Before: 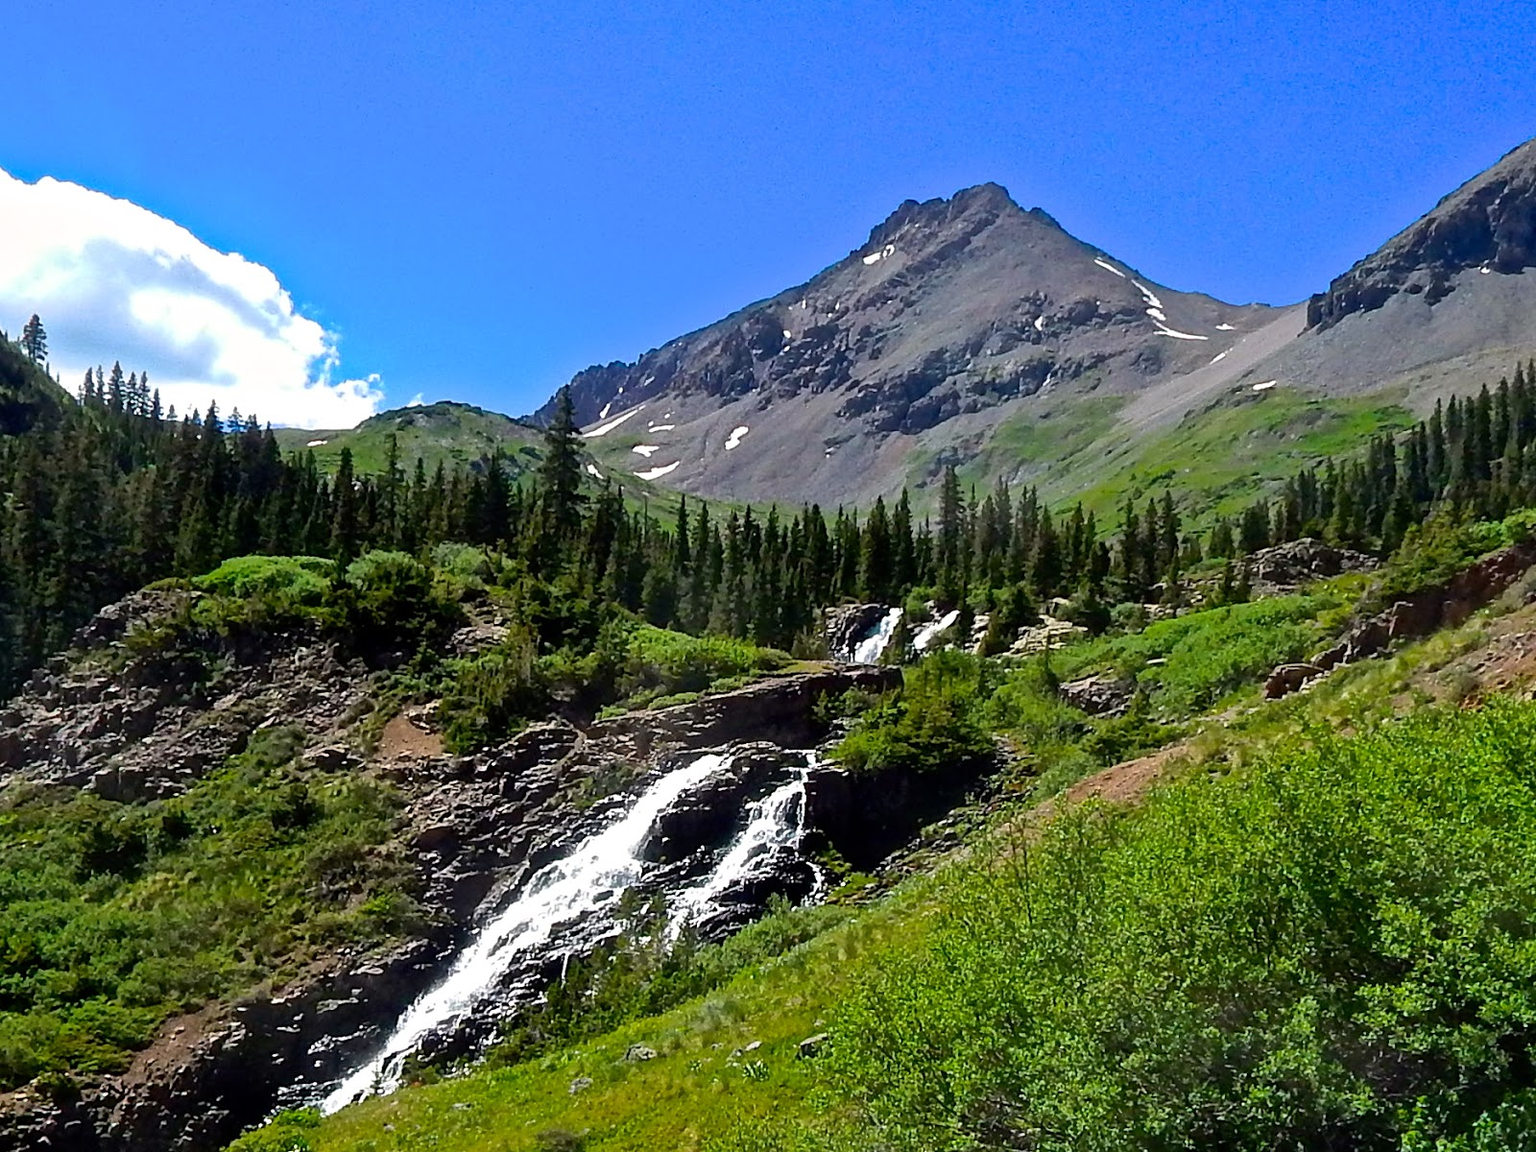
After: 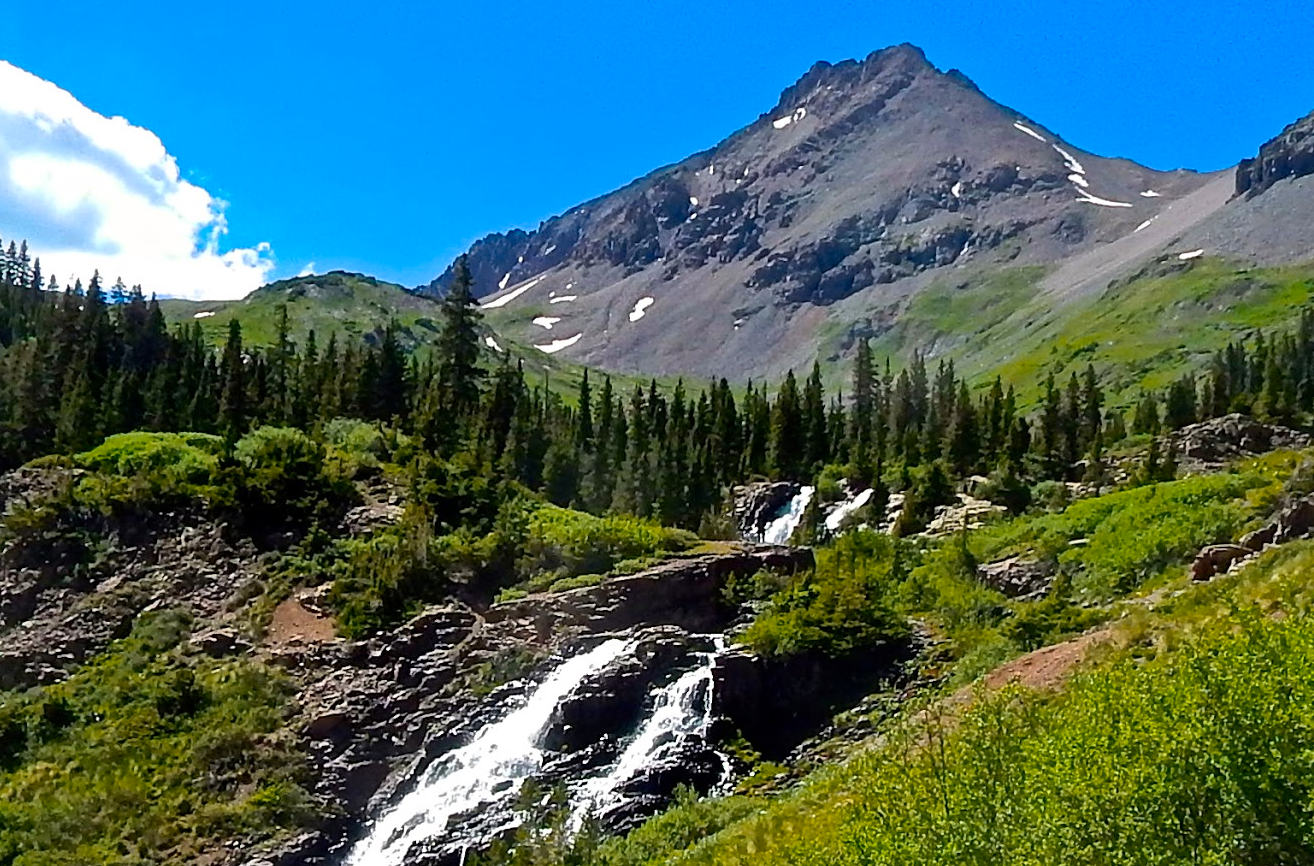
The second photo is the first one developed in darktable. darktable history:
crop: left 7.893%, top 12.322%, right 9.939%, bottom 15.483%
color zones: curves: ch1 [(0.235, 0.558) (0.75, 0.5)]; ch2 [(0.25, 0.462) (0.749, 0.457)]
